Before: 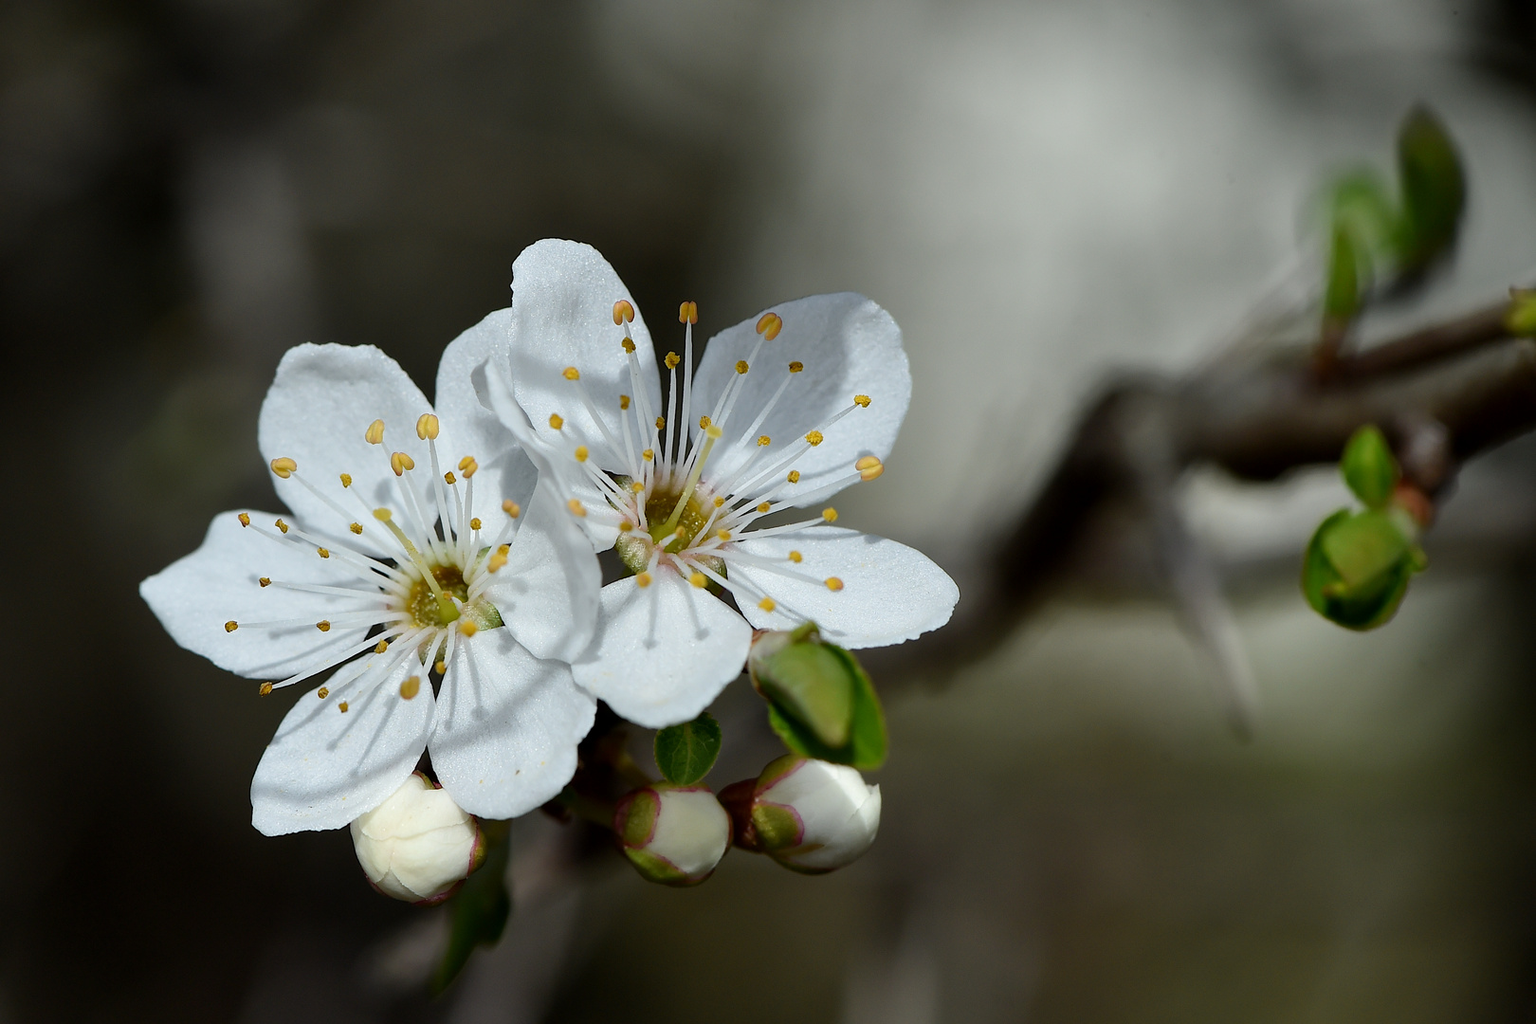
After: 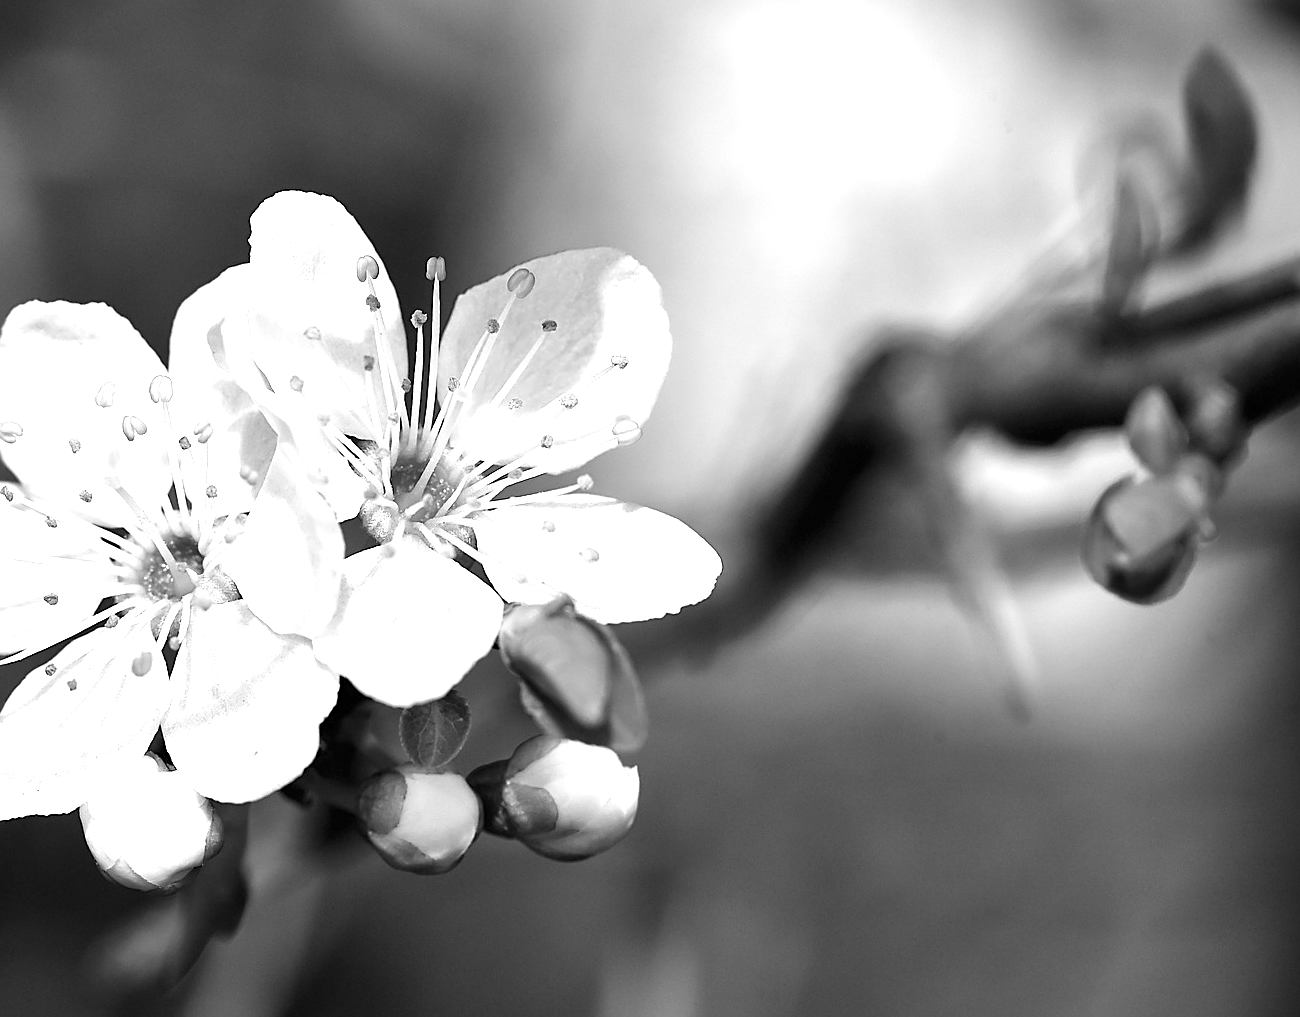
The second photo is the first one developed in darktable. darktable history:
crop and rotate: left 17.959%, top 5.771%, right 1.742%
monochrome: on, module defaults
sharpen: on, module defaults
exposure: black level correction 0, exposure 1.35 EV, compensate exposure bias true, compensate highlight preservation false
